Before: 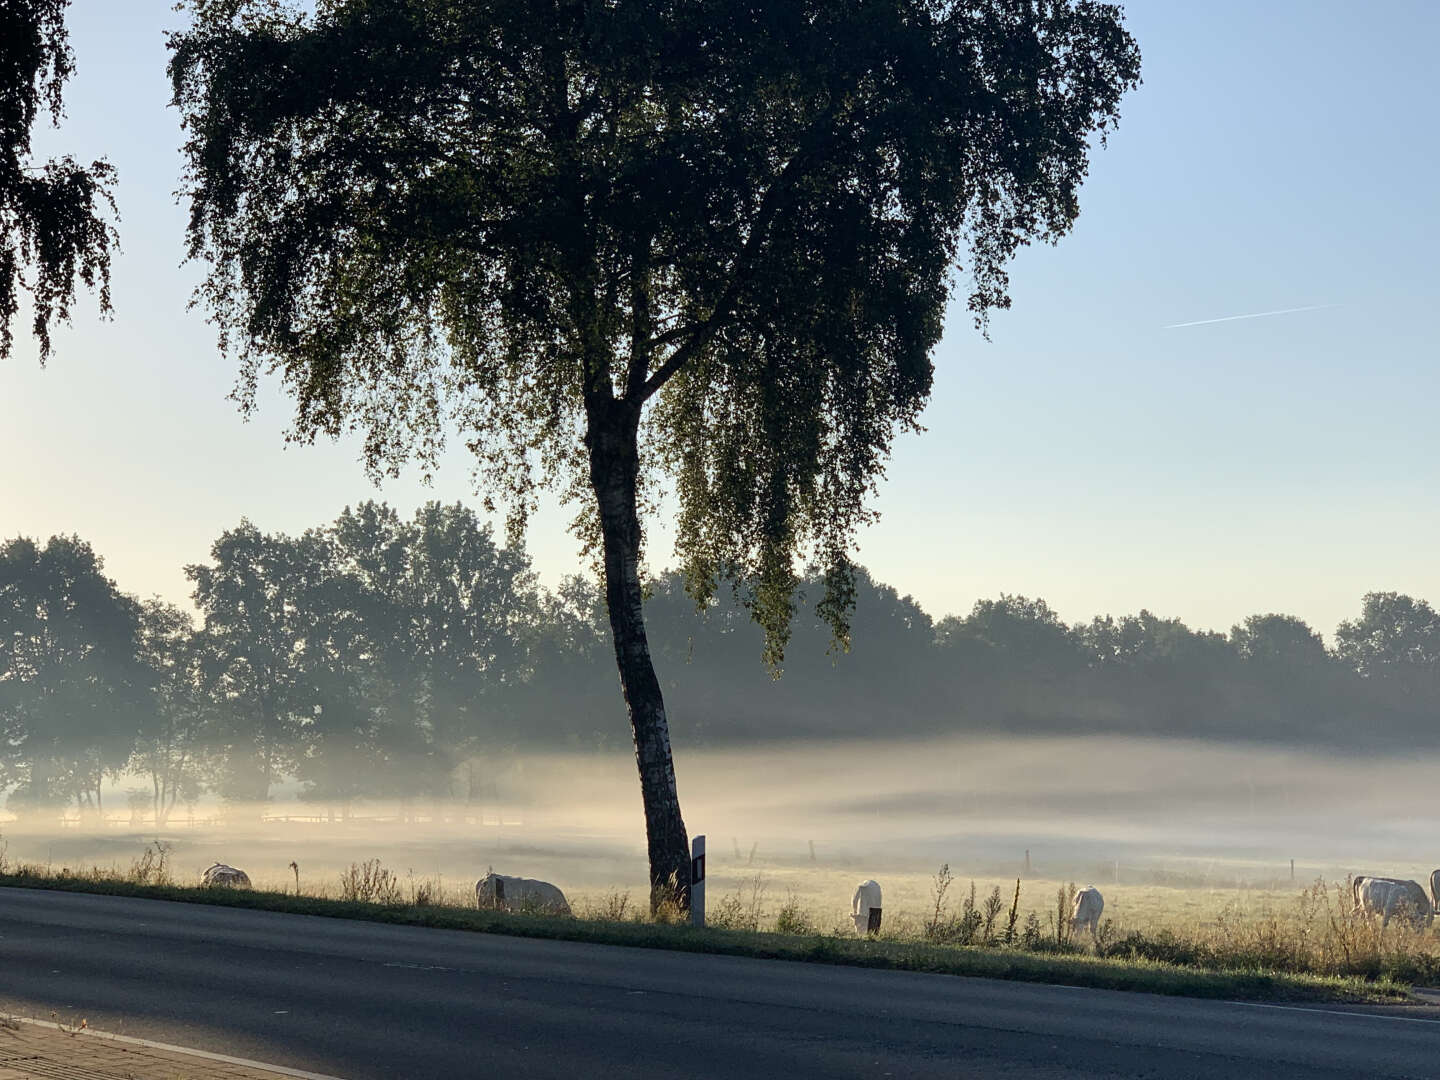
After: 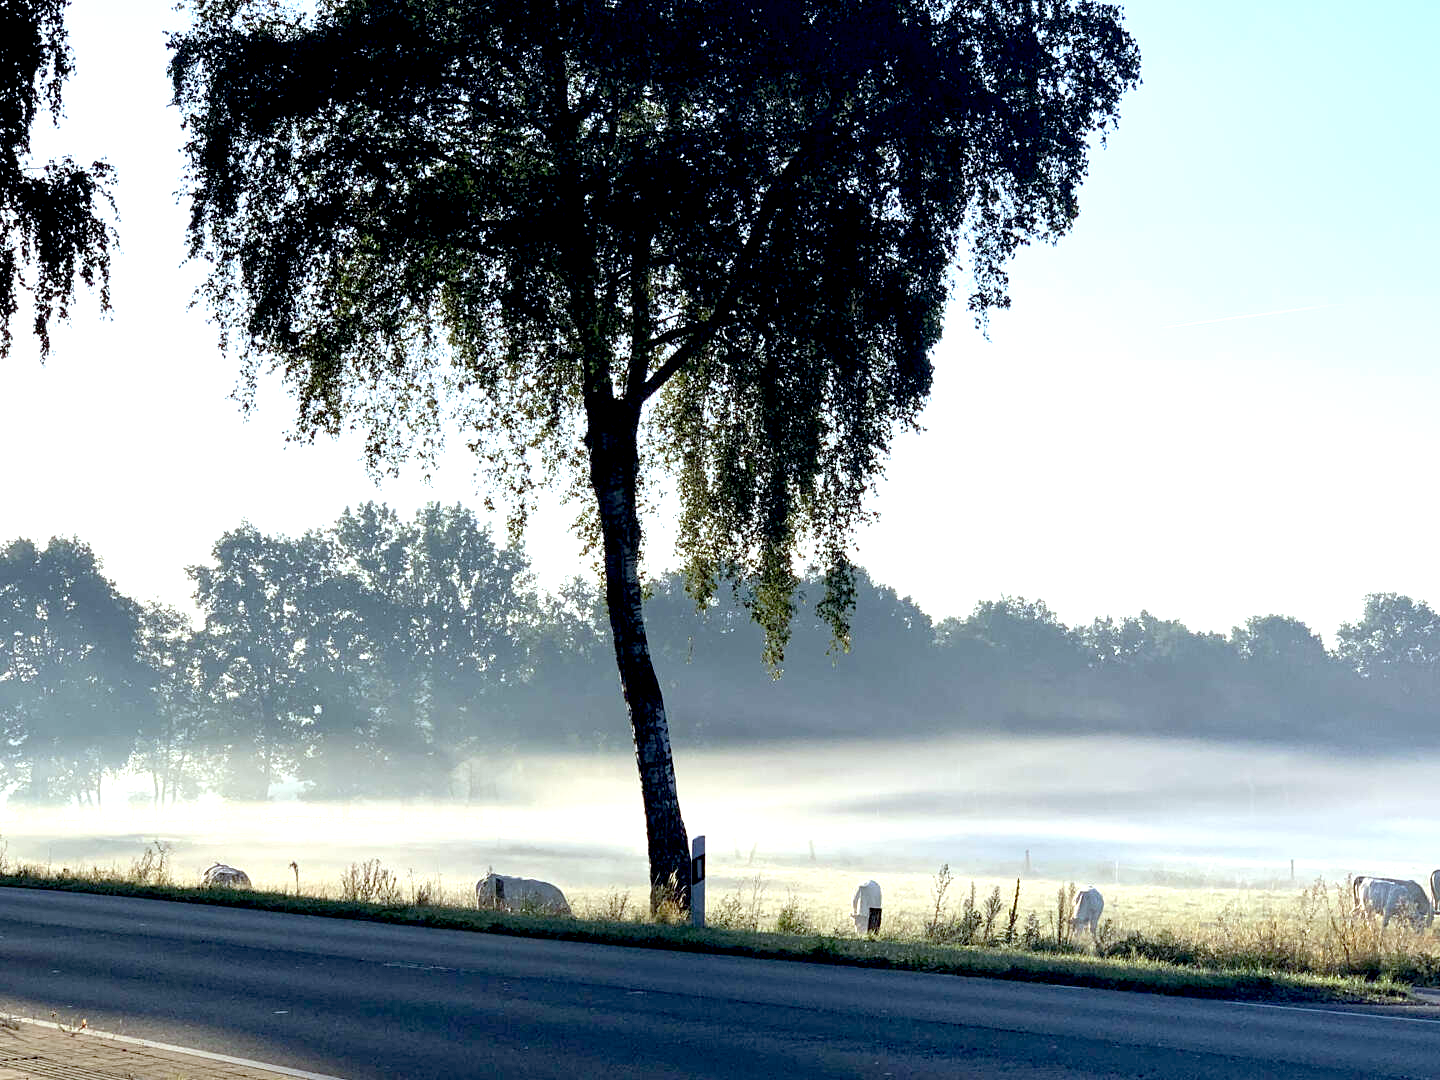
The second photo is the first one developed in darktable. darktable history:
white balance: red 0.924, blue 1.095
exposure: black level correction 0.011, exposure 1.088 EV, compensate exposure bias true, compensate highlight preservation false
